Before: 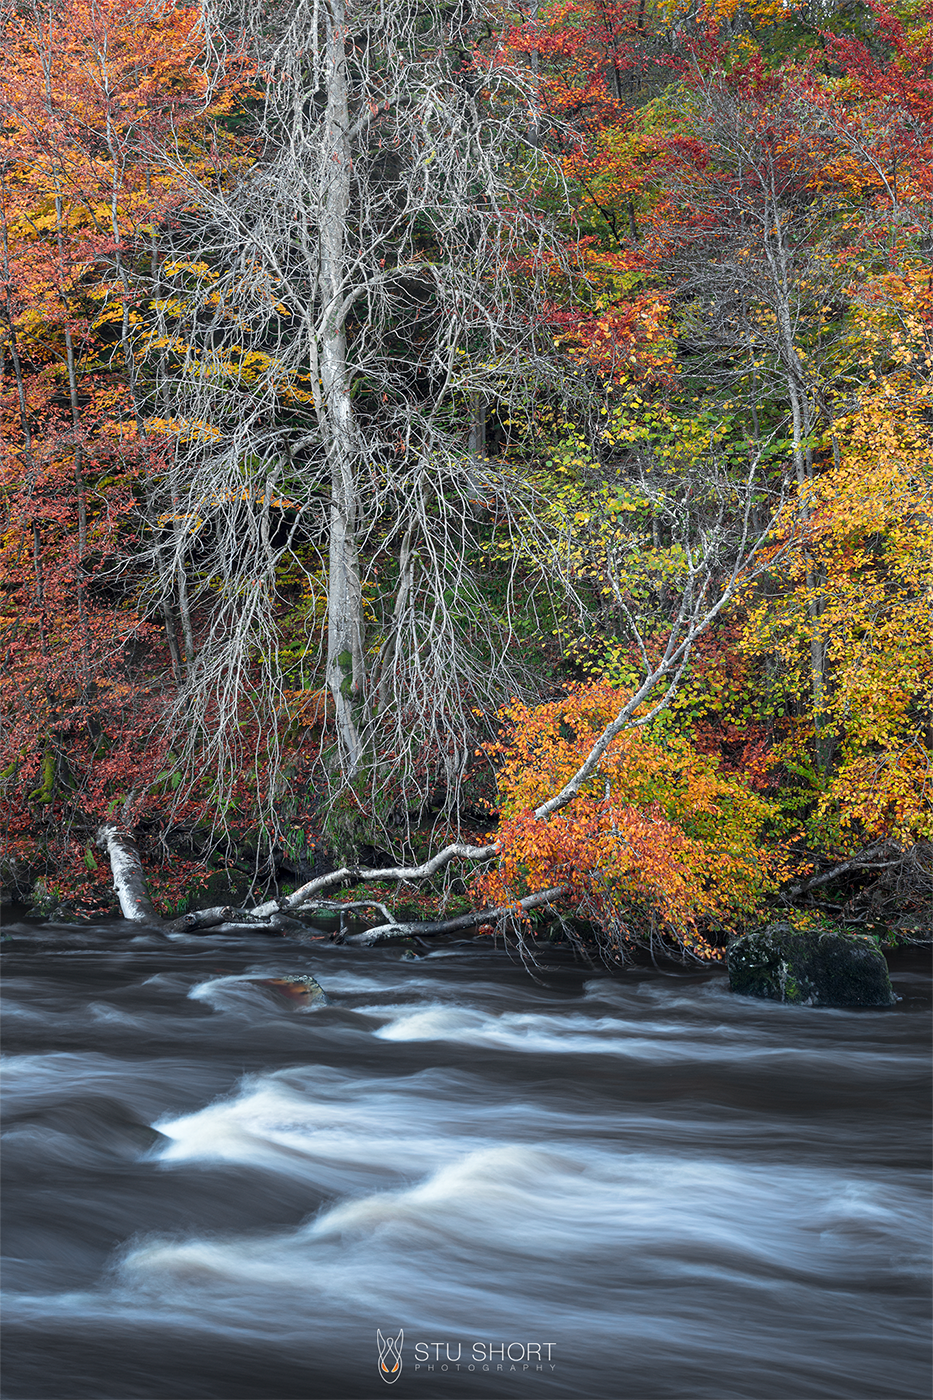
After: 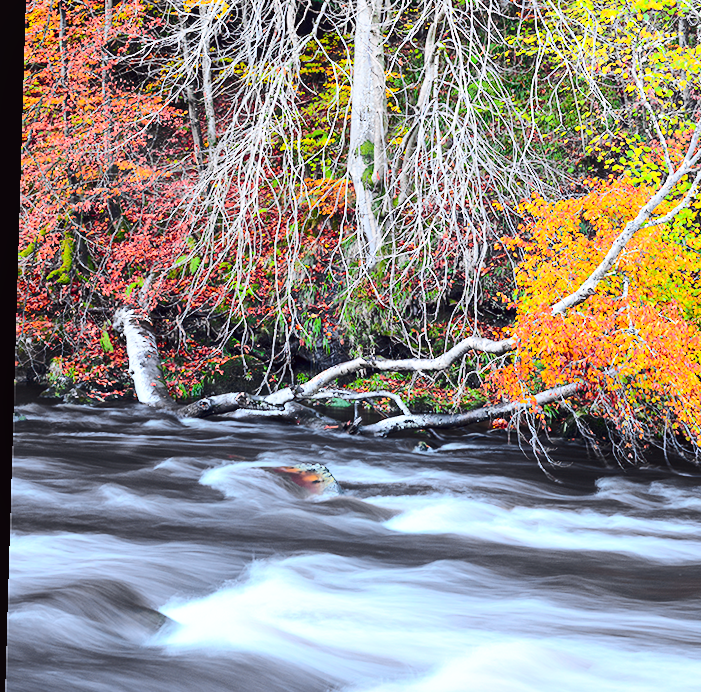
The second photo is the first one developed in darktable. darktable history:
tone curve: curves: ch0 [(0, 0.023) (0.103, 0.087) (0.295, 0.297) (0.445, 0.531) (0.553, 0.665) (0.735, 0.843) (0.994, 1)]; ch1 [(0, 0) (0.414, 0.395) (0.447, 0.447) (0.485, 0.495) (0.512, 0.523) (0.542, 0.581) (0.581, 0.632) (0.646, 0.715) (1, 1)]; ch2 [(0, 0) (0.369, 0.388) (0.449, 0.431) (0.478, 0.471) (0.516, 0.517) (0.579, 0.624) (0.674, 0.775) (1, 1)], color space Lab, independent channels, preserve colors none
rotate and perspective: rotation 1.72°, automatic cropping off
local contrast: mode bilateral grid, contrast 20, coarseness 50, detail 120%, midtone range 0.2
crop: top 36.498%, right 27.964%, bottom 14.995%
base curve: curves: ch0 [(0, 0) (0.025, 0.046) (0.112, 0.277) (0.467, 0.74) (0.814, 0.929) (1, 0.942)]
